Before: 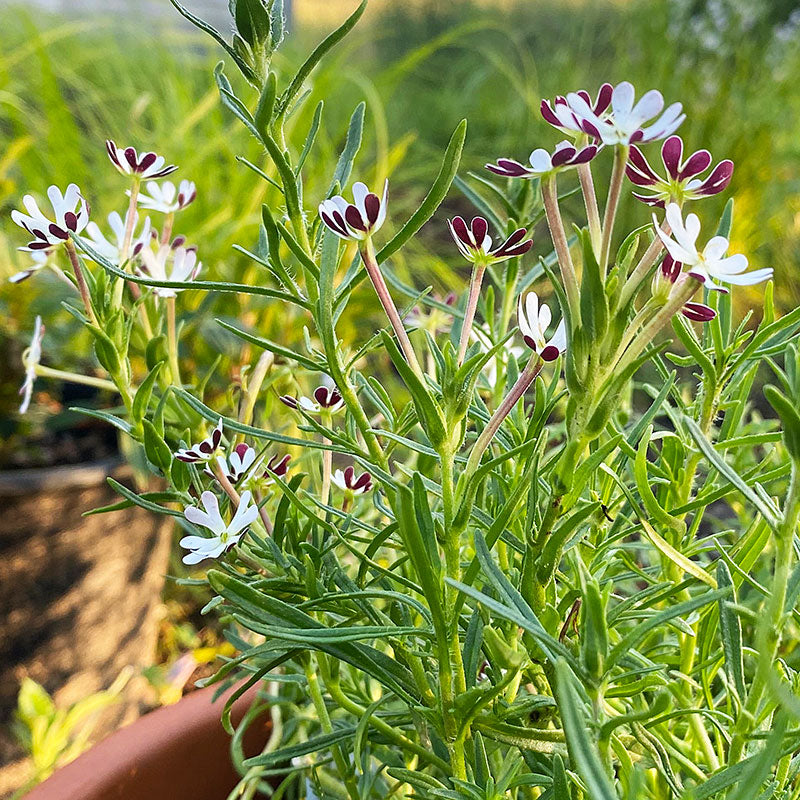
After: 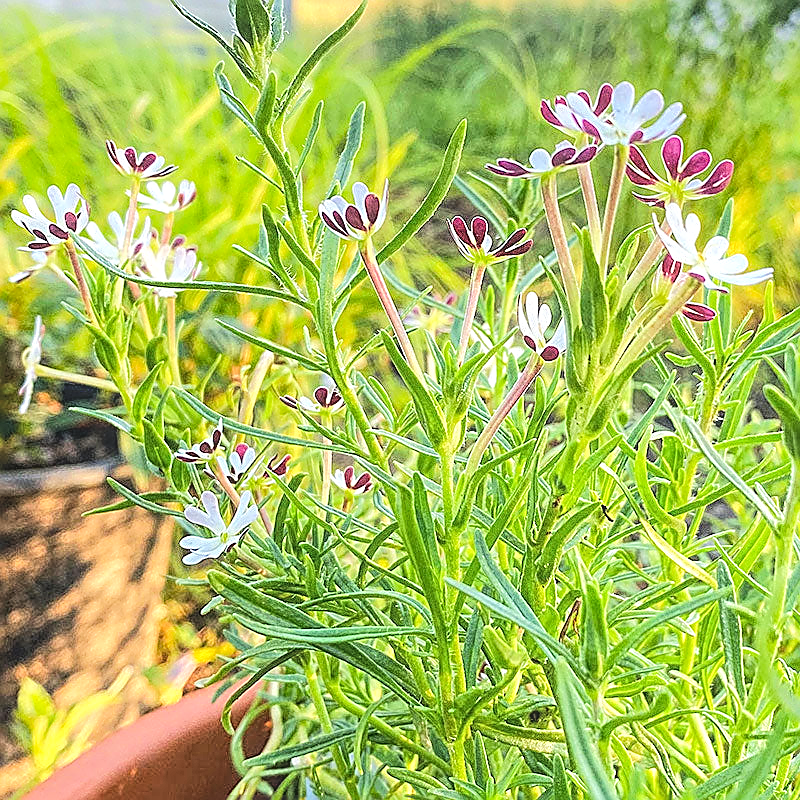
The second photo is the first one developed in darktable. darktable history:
local contrast: highlights 67%, shadows 35%, detail 167%, midtone range 0.2
tone equalizer: -7 EV 0.149 EV, -6 EV 0.586 EV, -5 EV 1.13 EV, -4 EV 1.34 EV, -3 EV 1.14 EV, -2 EV 0.6 EV, -1 EV 0.167 EV, edges refinement/feathering 500, mask exposure compensation -1.57 EV, preserve details no
sharpen: amount 0.9
